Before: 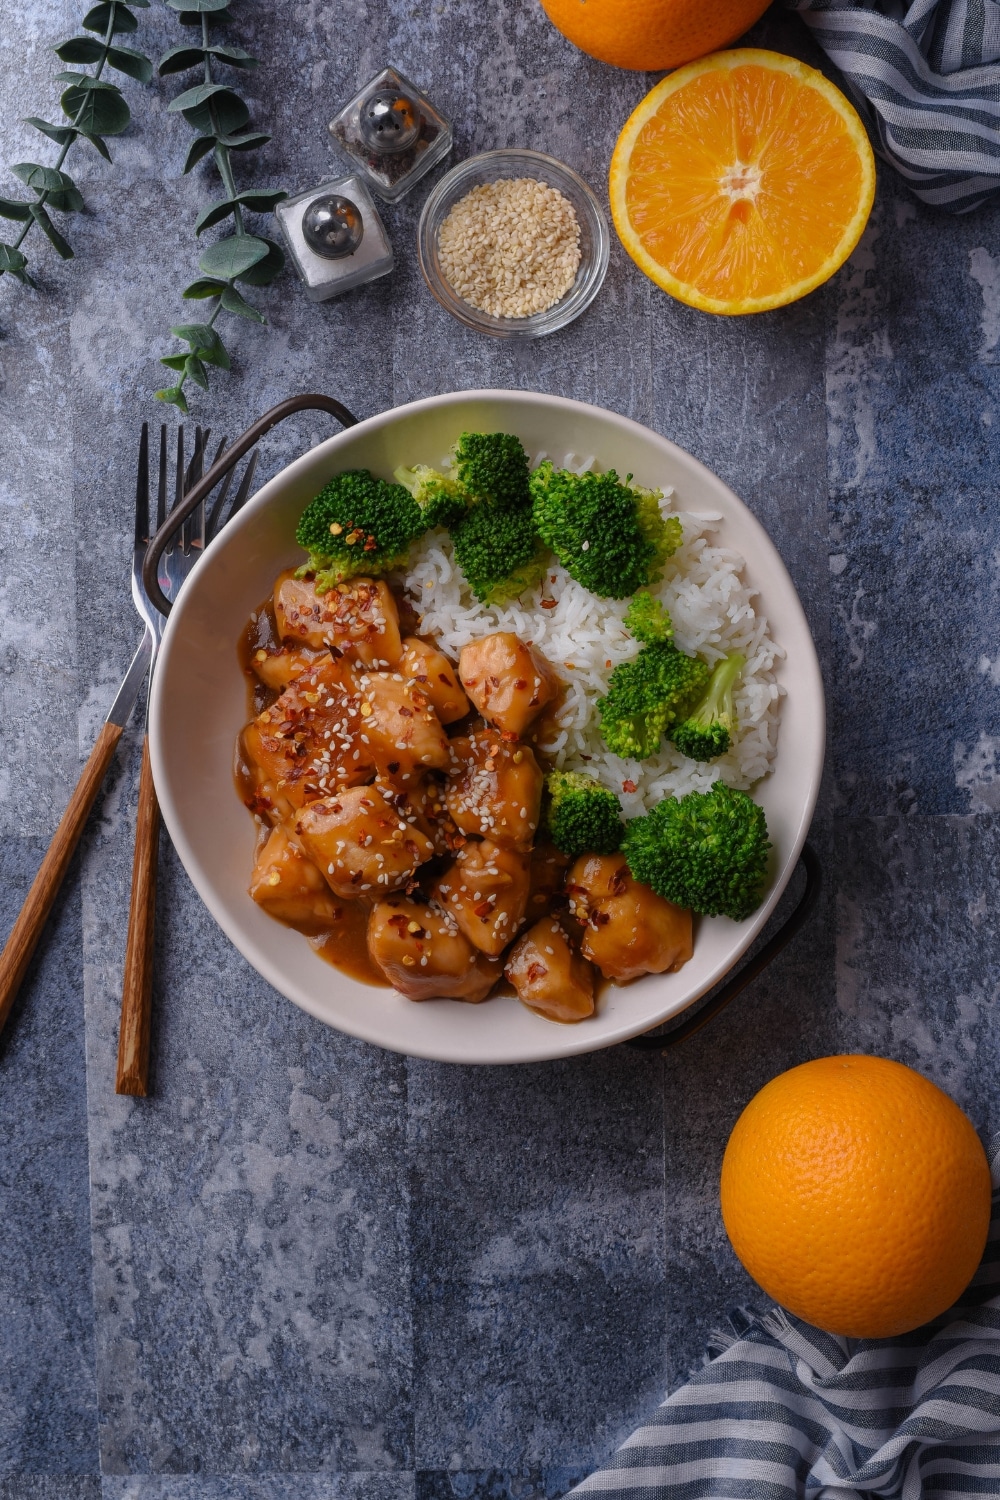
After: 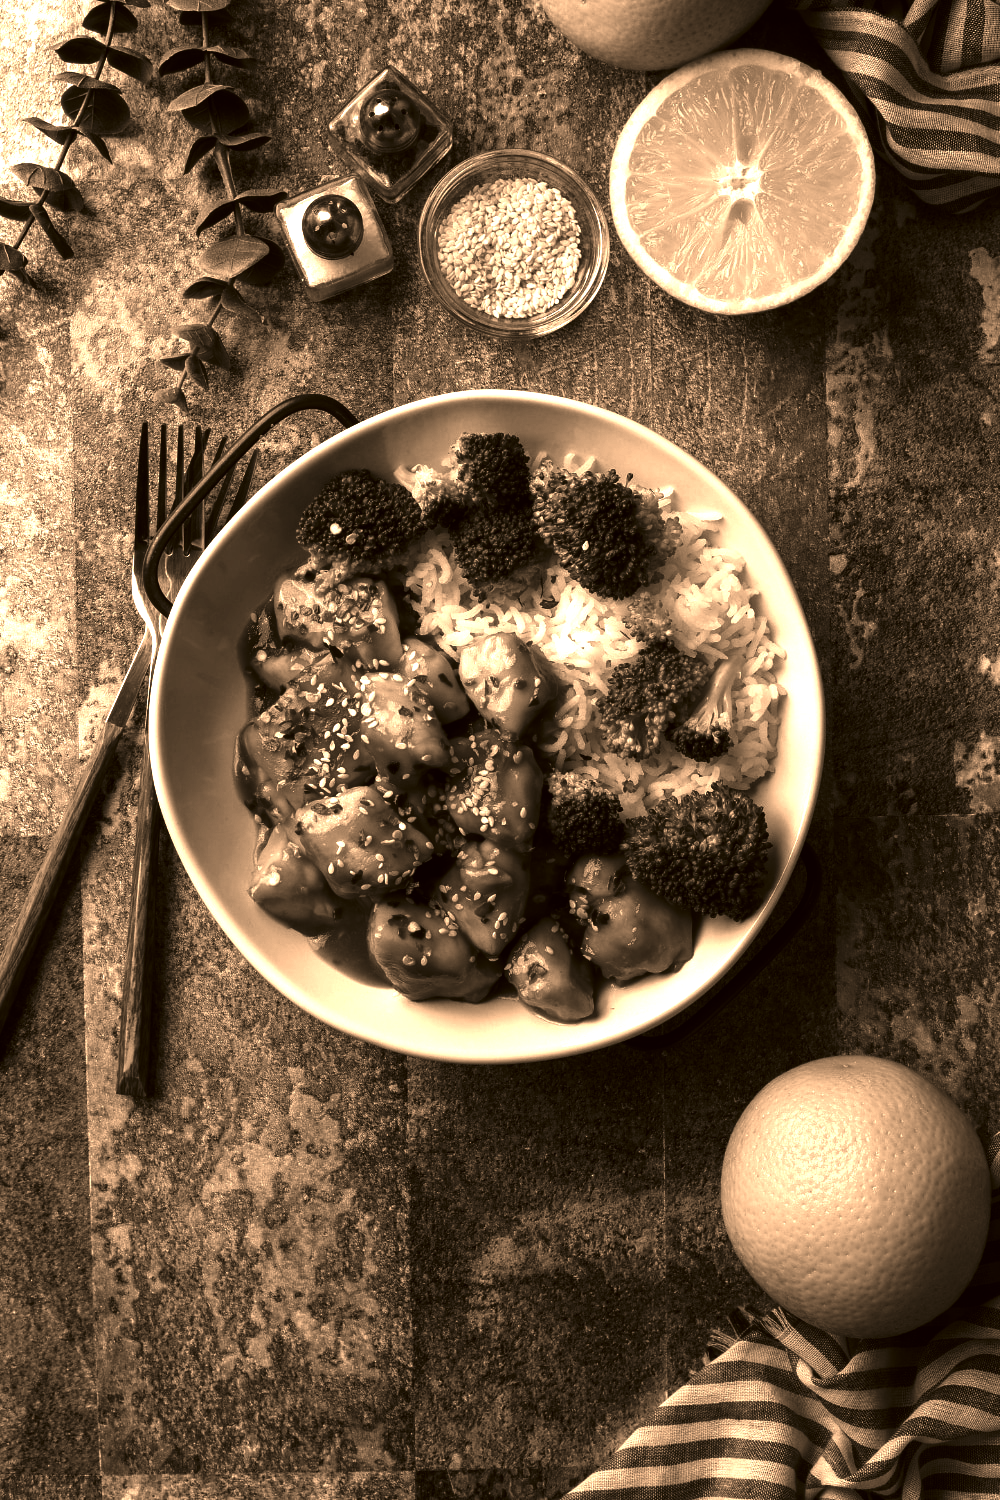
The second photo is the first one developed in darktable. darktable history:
exposure: black level correction 0, exposure 1.483 EV, compensate exposure bias true, compensate highlight preservation false
color correction: highlights a* 18.55, highlights b* 35.22, shadows a* 1.64, shadows b* 6.63, saturation 1.05
contrast brightness saturation: contrast -0.039, brightness -0.596, saturation -0.998
